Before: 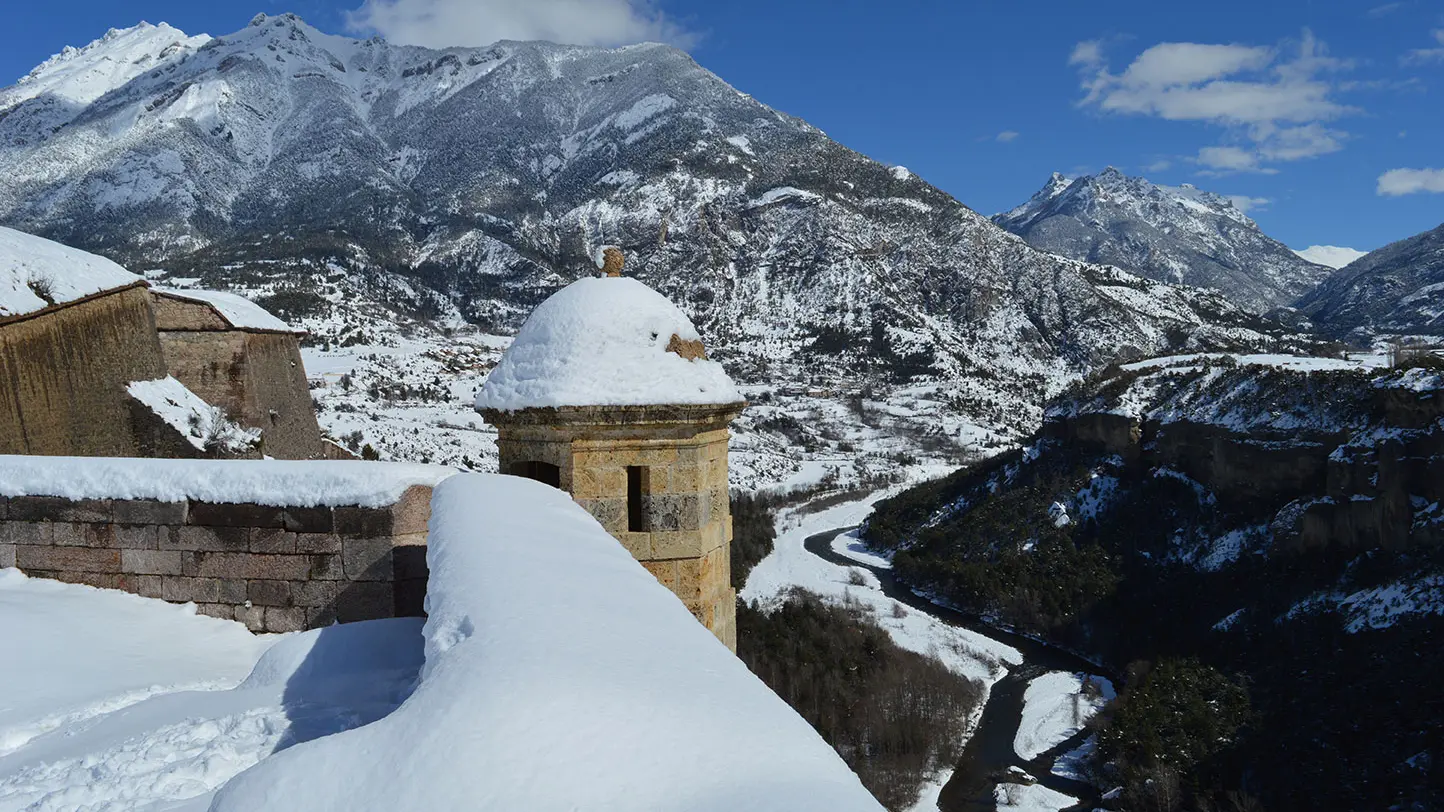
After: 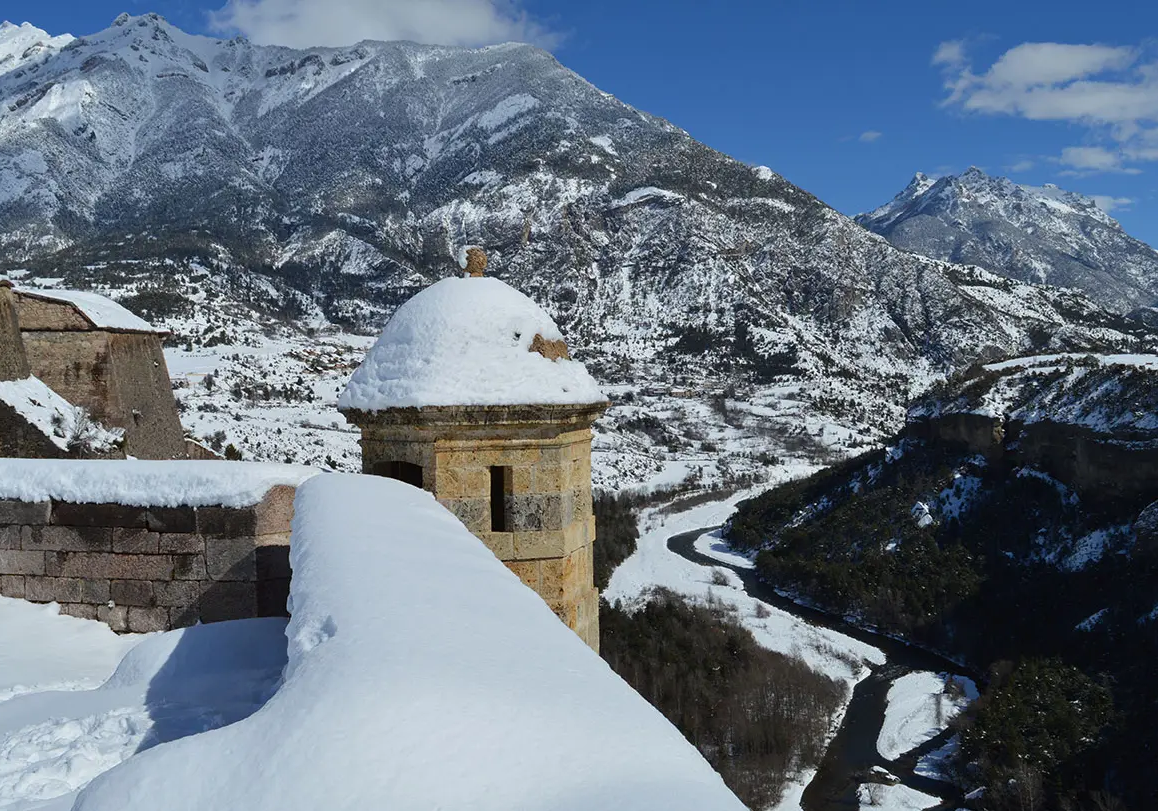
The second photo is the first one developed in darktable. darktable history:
crop and rotate: left 9.511%, right 10.238%
